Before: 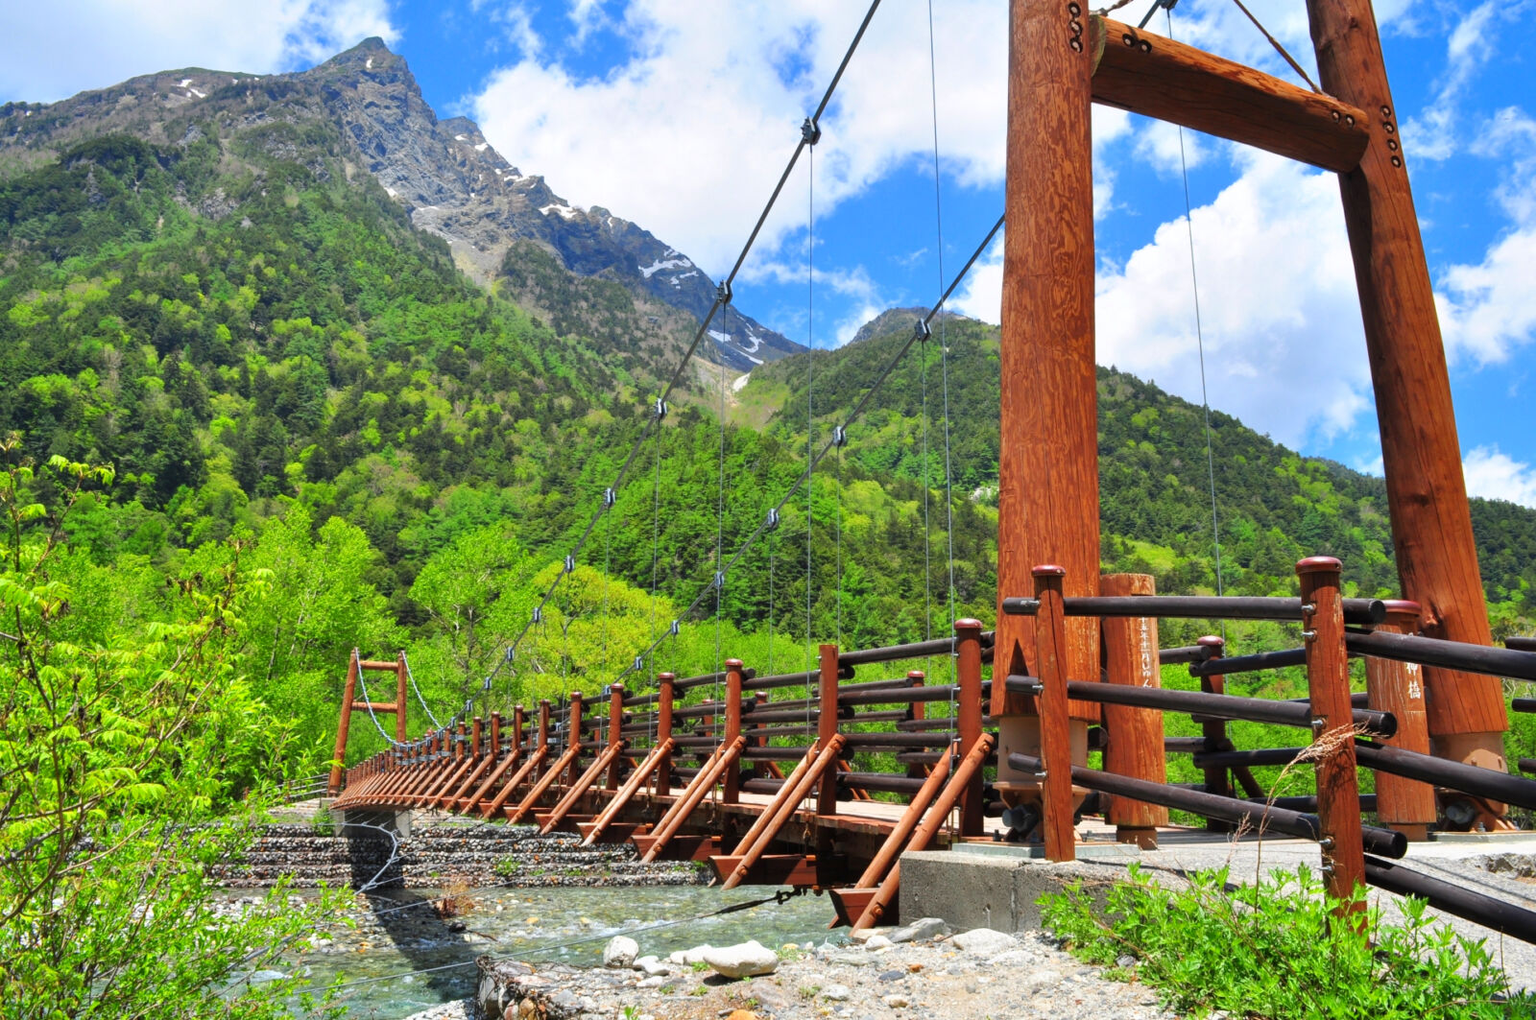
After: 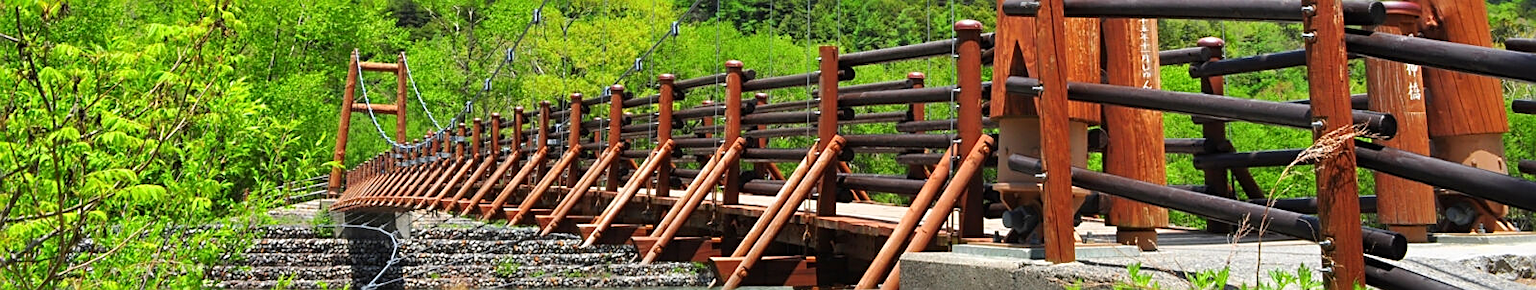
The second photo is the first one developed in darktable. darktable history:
crop and rotate: top 58.821%, bottom 12.664%
sharpen: on, module defaults
contrast brightness saturation: contrast 0.047
